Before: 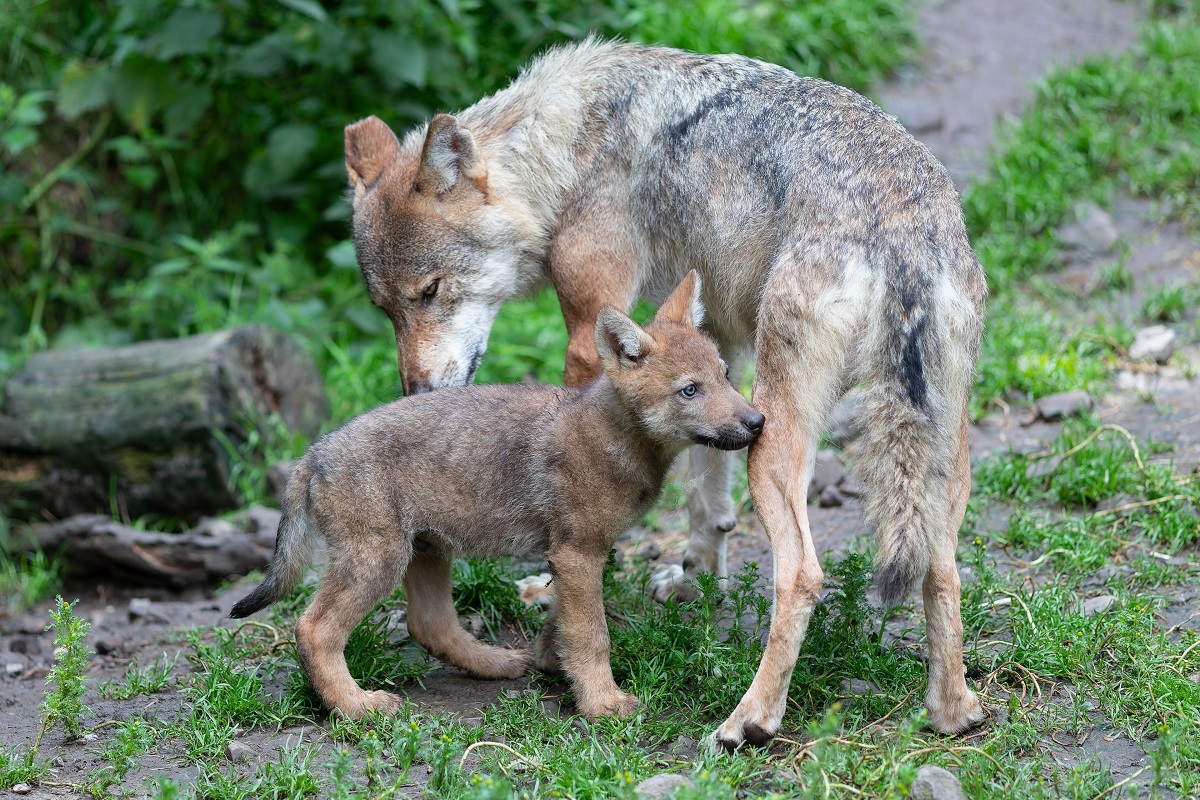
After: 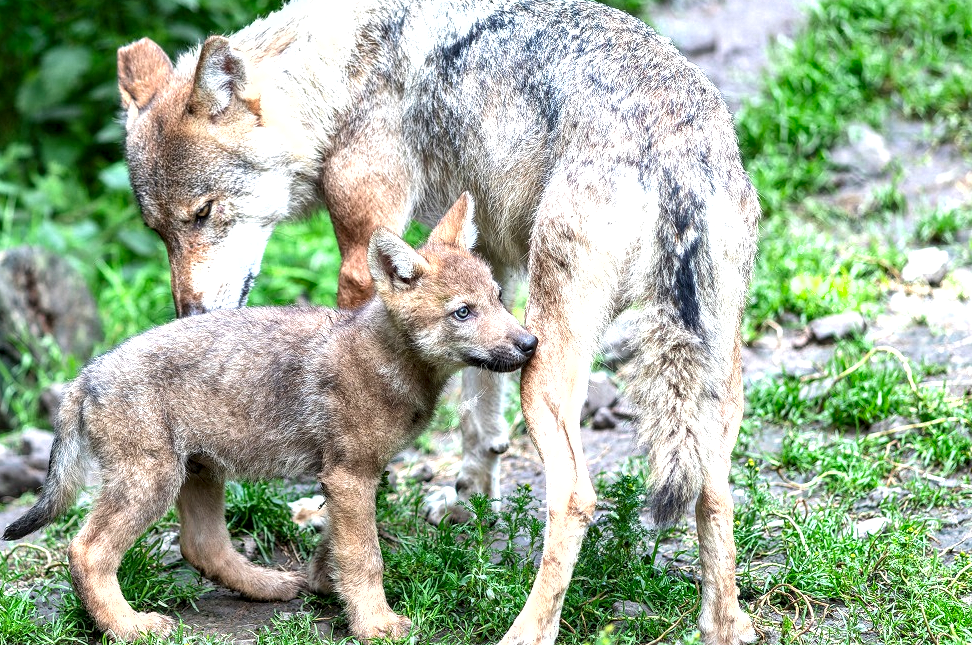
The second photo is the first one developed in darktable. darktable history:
crop: left 18.995%, top 9.755%, right 0%, bottom 9.589%
local contrast: highlights 43%, shadows 63%, detail 138%, midtone range 0.515
exposure: black level correction 0, exposure 1.097 EV, compensate highlight preservation false
shadows and highlights: shadows -86.75, highlights -35.92, soften with gaussian
